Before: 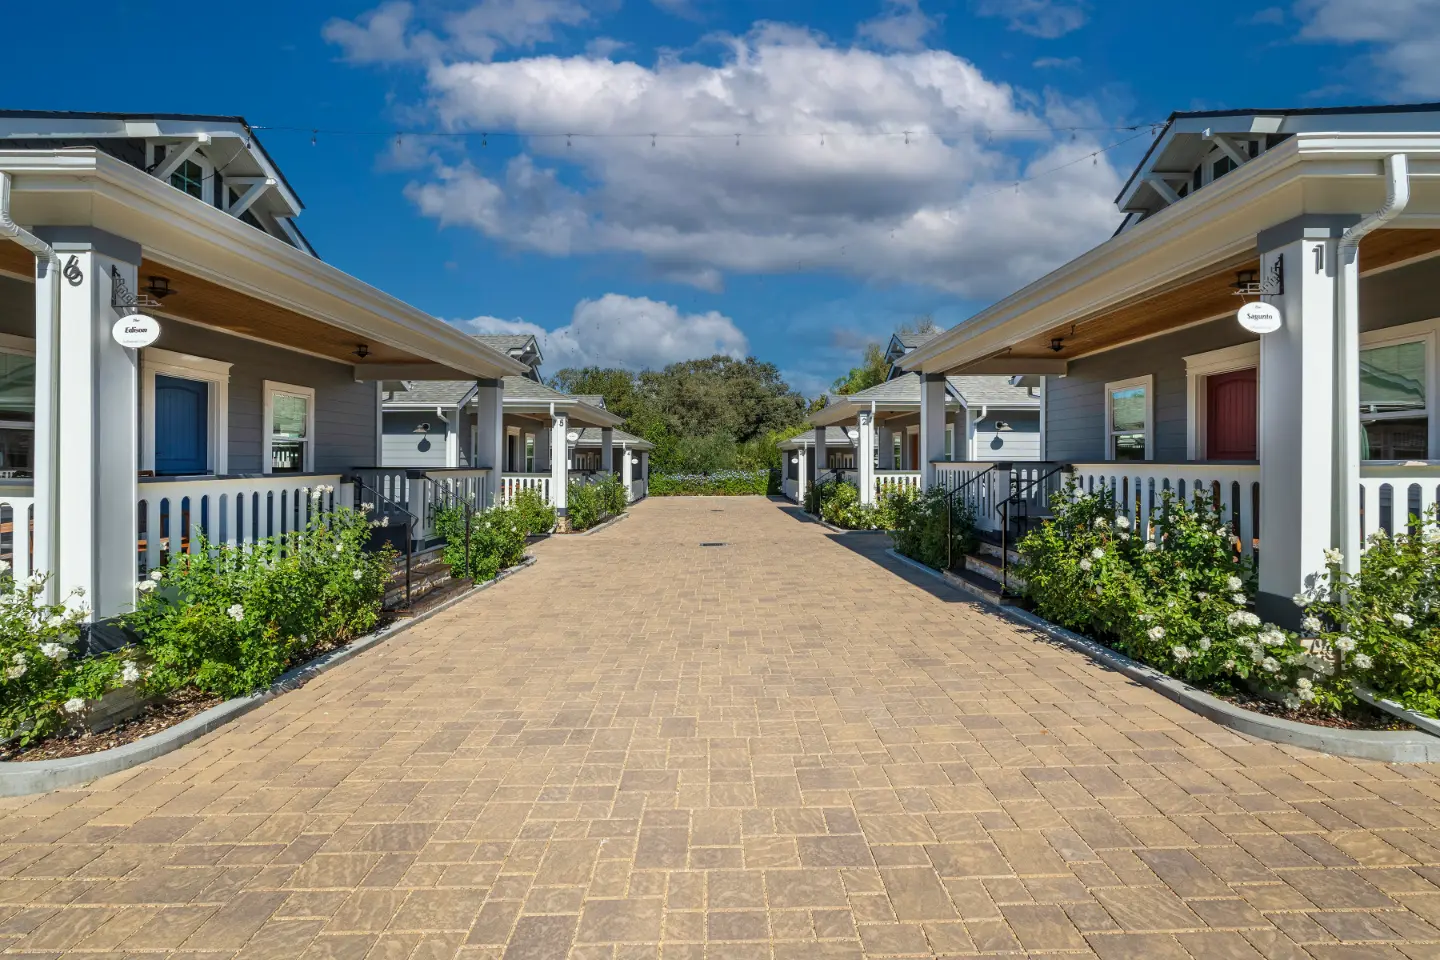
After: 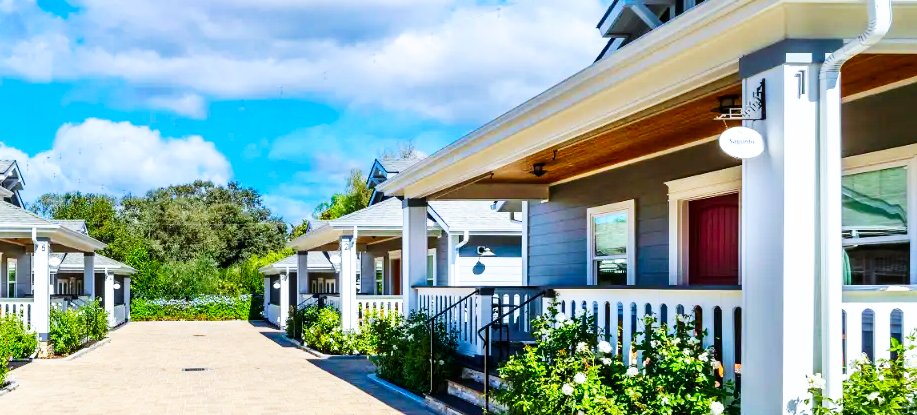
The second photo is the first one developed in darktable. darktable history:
crop: left 36.005%, top 18.293%, right 0.31%, bottom 38.444%
contrast brightness saturation: contrast 0.09, saturation 0.28
base curve: curves: ch0 [(0, 0) (0.007, 0.004) (0.027, 0.03) (0.046, 0.07) (0.207, 0.54) (0.442, 0.872) (0.673, 0.972) (1, 1)], preserve colors none
white balance: red 0.954, blue 1.079
